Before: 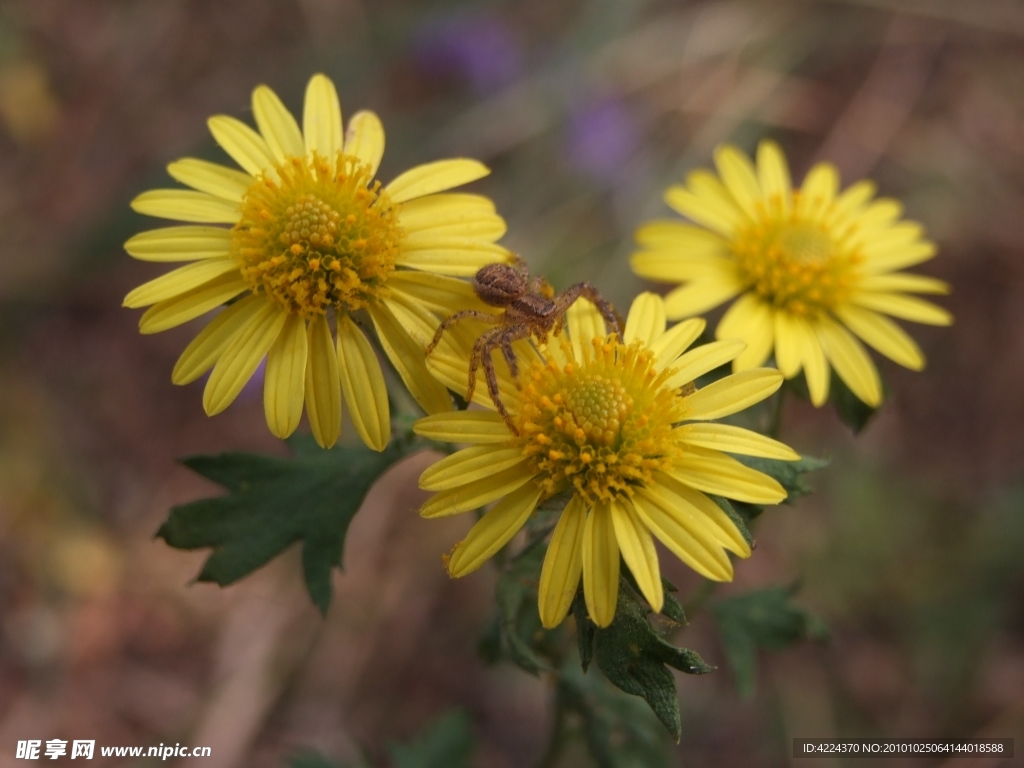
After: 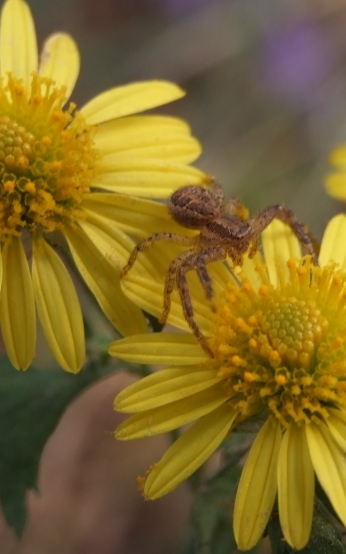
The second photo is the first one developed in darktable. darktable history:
crop and rotate: left 29.792%, top 10.207%, right 36.33%, bottom 17.564%
